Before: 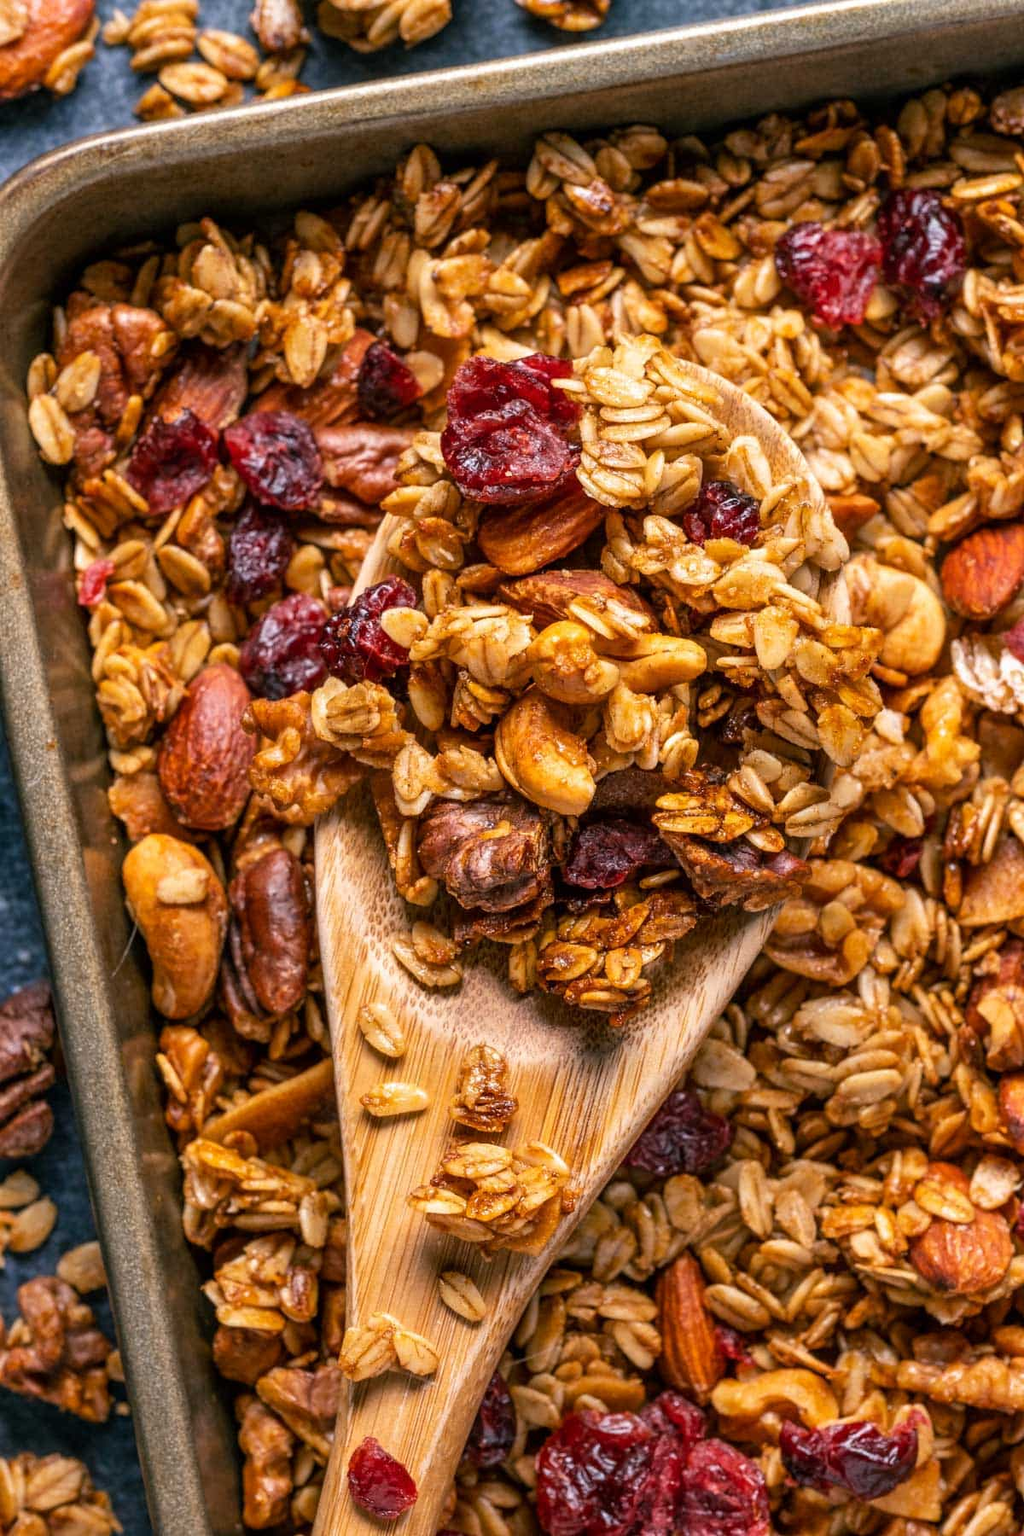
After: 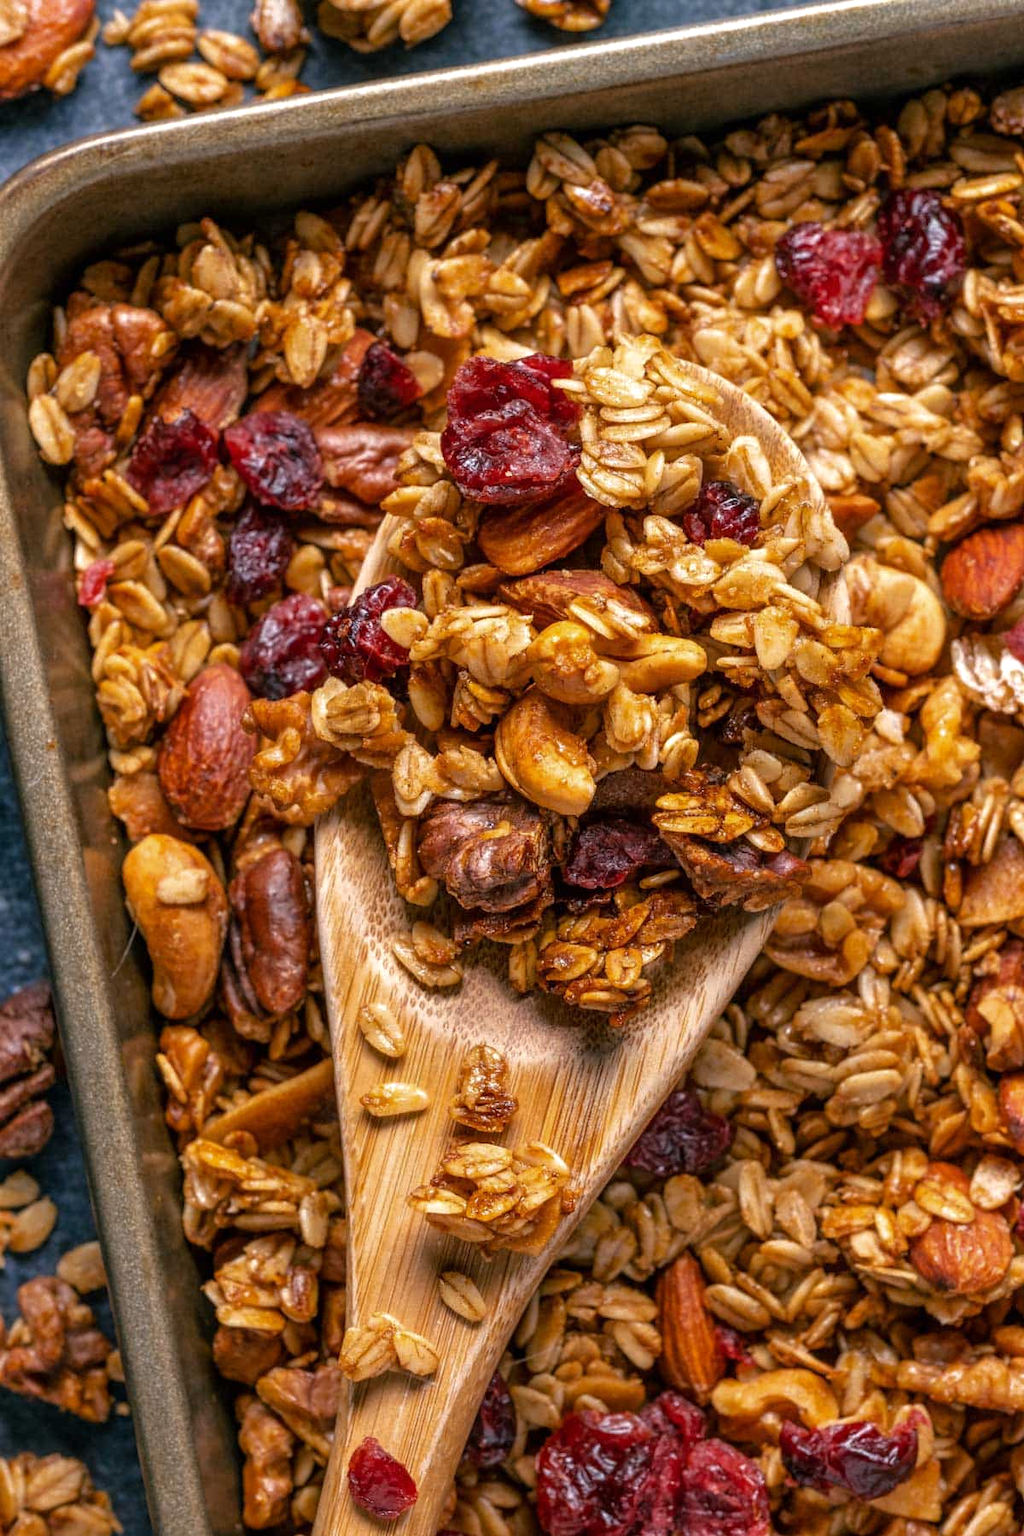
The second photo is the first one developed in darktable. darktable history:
tone equalizer: -8 EV -0.001 EV, -7 EV 0.003 EV, -6 EV -0.005 EV, -5 EV -0.004 EV, -4 EV -0.068 EV, -3 EV -0.224 EV, -2 EV -0.242 EV, -1 EV 0.089 EV, +0 EV 0.318 EV, edges refinement/feathering 500, mask exposure compensation -1.57 EV, preserve details no
